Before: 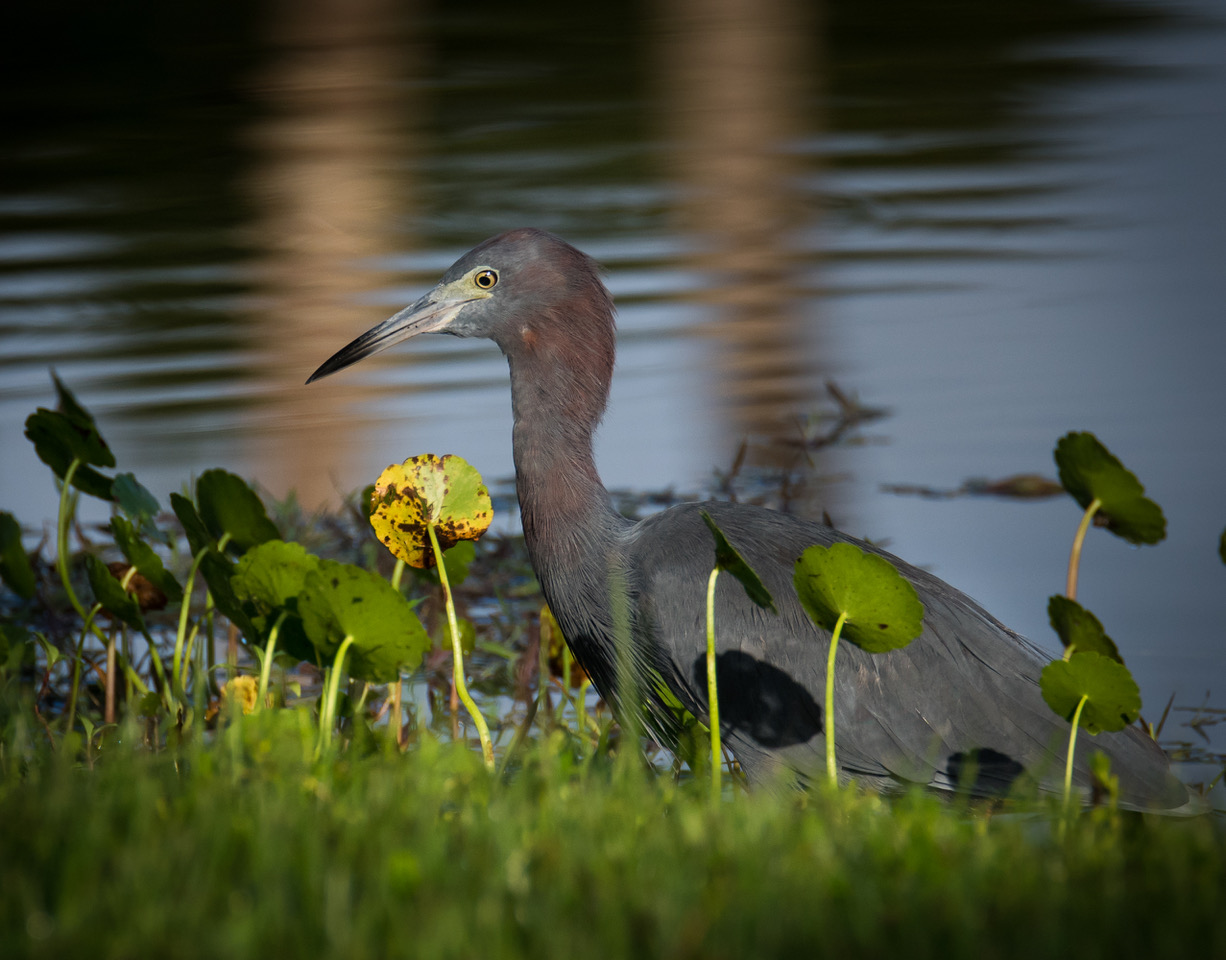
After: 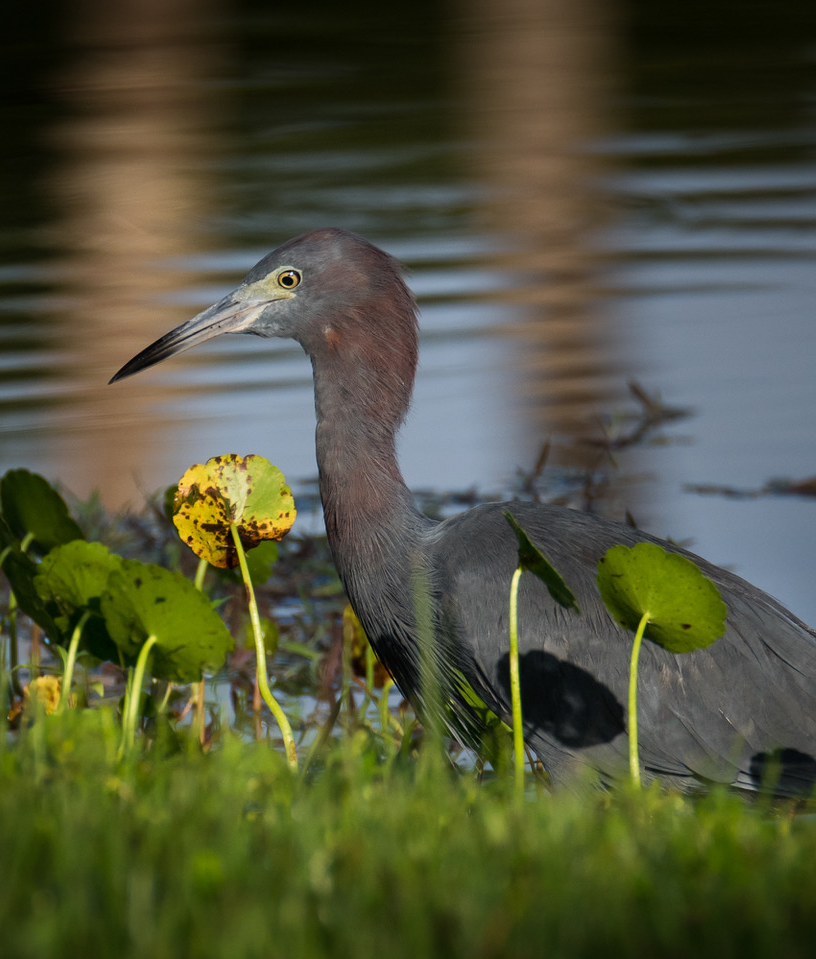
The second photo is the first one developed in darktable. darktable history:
crop and rotate: left 16.078%, right 17.324%
